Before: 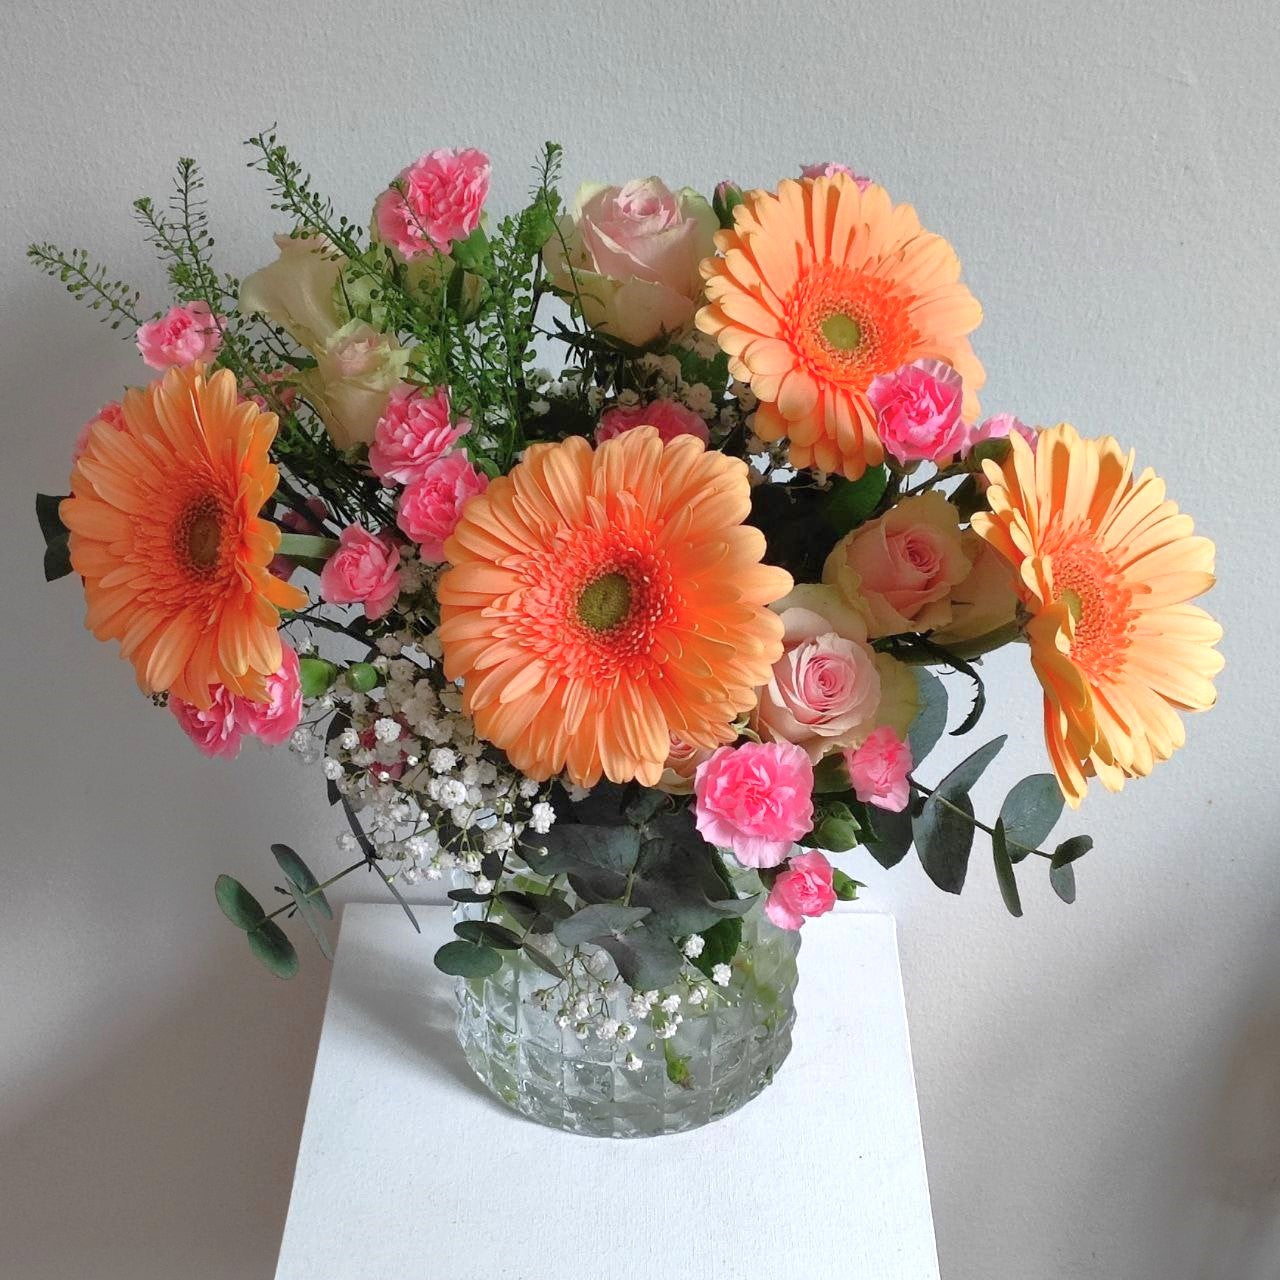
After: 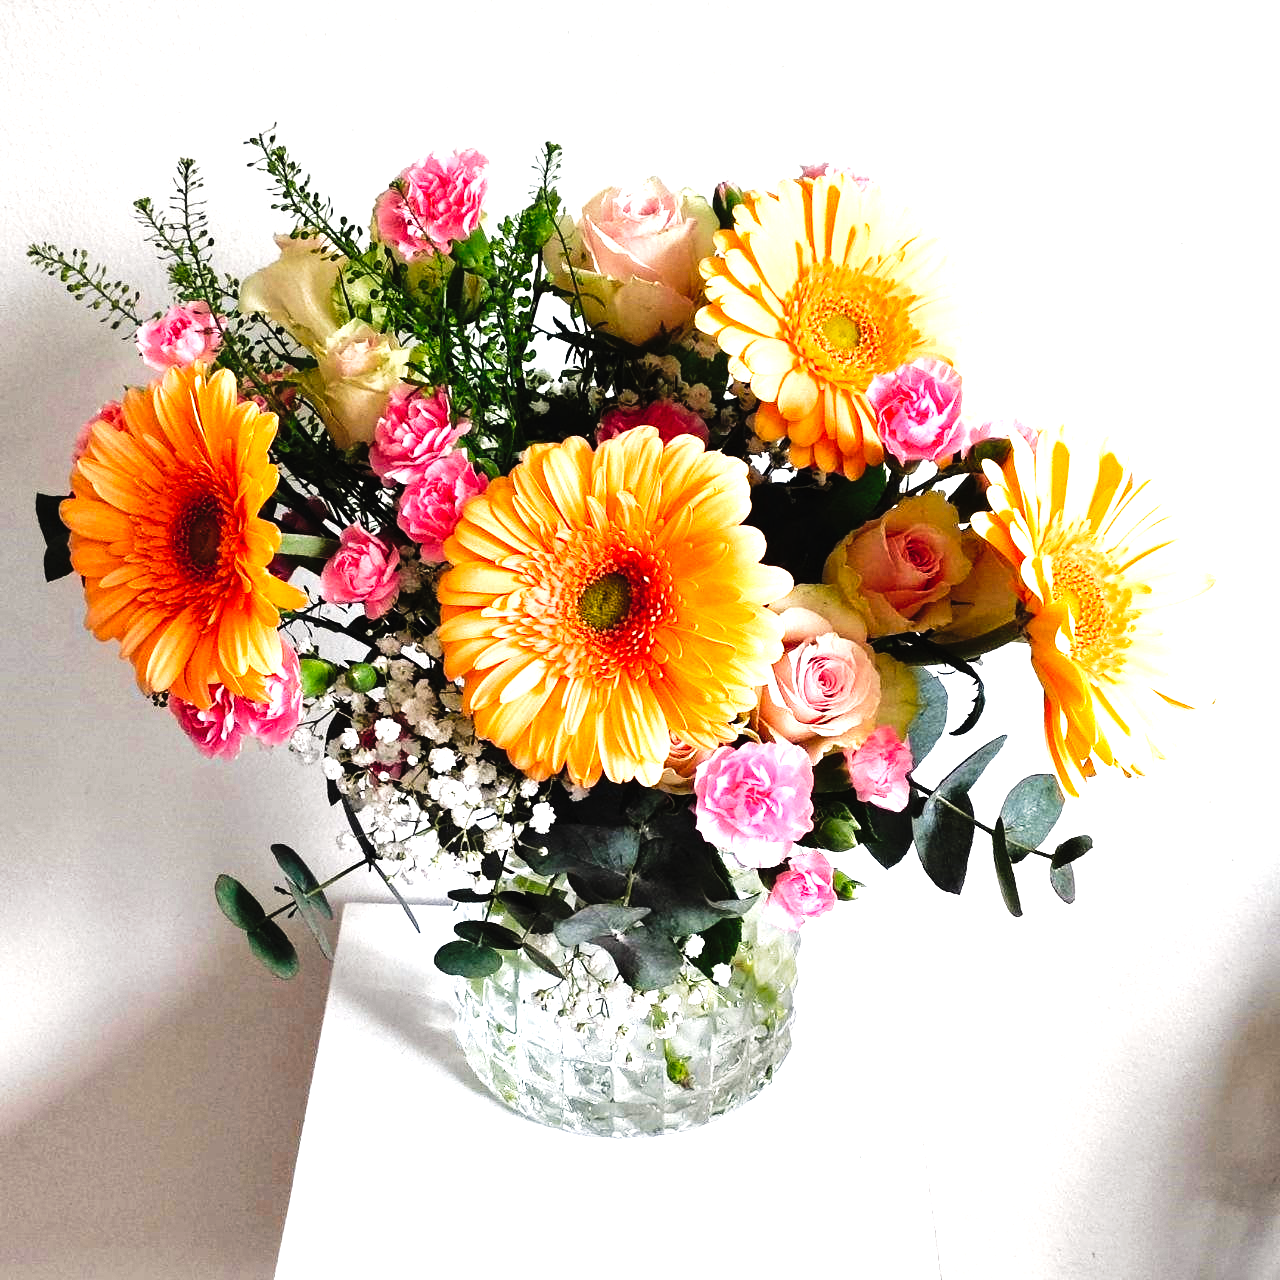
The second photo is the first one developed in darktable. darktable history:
tone curve: curves: ch0 [(0, 0.014) (0.17, 0.099) (0.398, 0.423) (0.725, 0.828) (0.872, 0.918) (1, 0.981)]; ch1 [(0, 0) (0.402, 0.36) (0.489, 0.491) (0.5, 0.503) (0.515, 0.52) (0.545, 0.572) (0.615, 0.662) (0.701, 0.725) (1, 1)]; ch2 [(0, 0) (0.42, 0.458) (0.485, 0.499) (0.503, 0.503) (0.531, 0.542) (0.561, 0.594) (0.644, 0.694) (0.717, 0.753) (1, 0.991)], preserve colors none
color balance rgb: shadows lift › luminance -10.366%, power › hue 72.7°, highlights gain › chroma 1.633%, highlights gain › hue 56.62°, perceptual saturation grading › global saturation 0.618%, perceptual brilliance grading › highlights 74.978%, perceptual brilliance grading › shadows -30.239%, global vibrance 25.686%, contrast 6.781%
